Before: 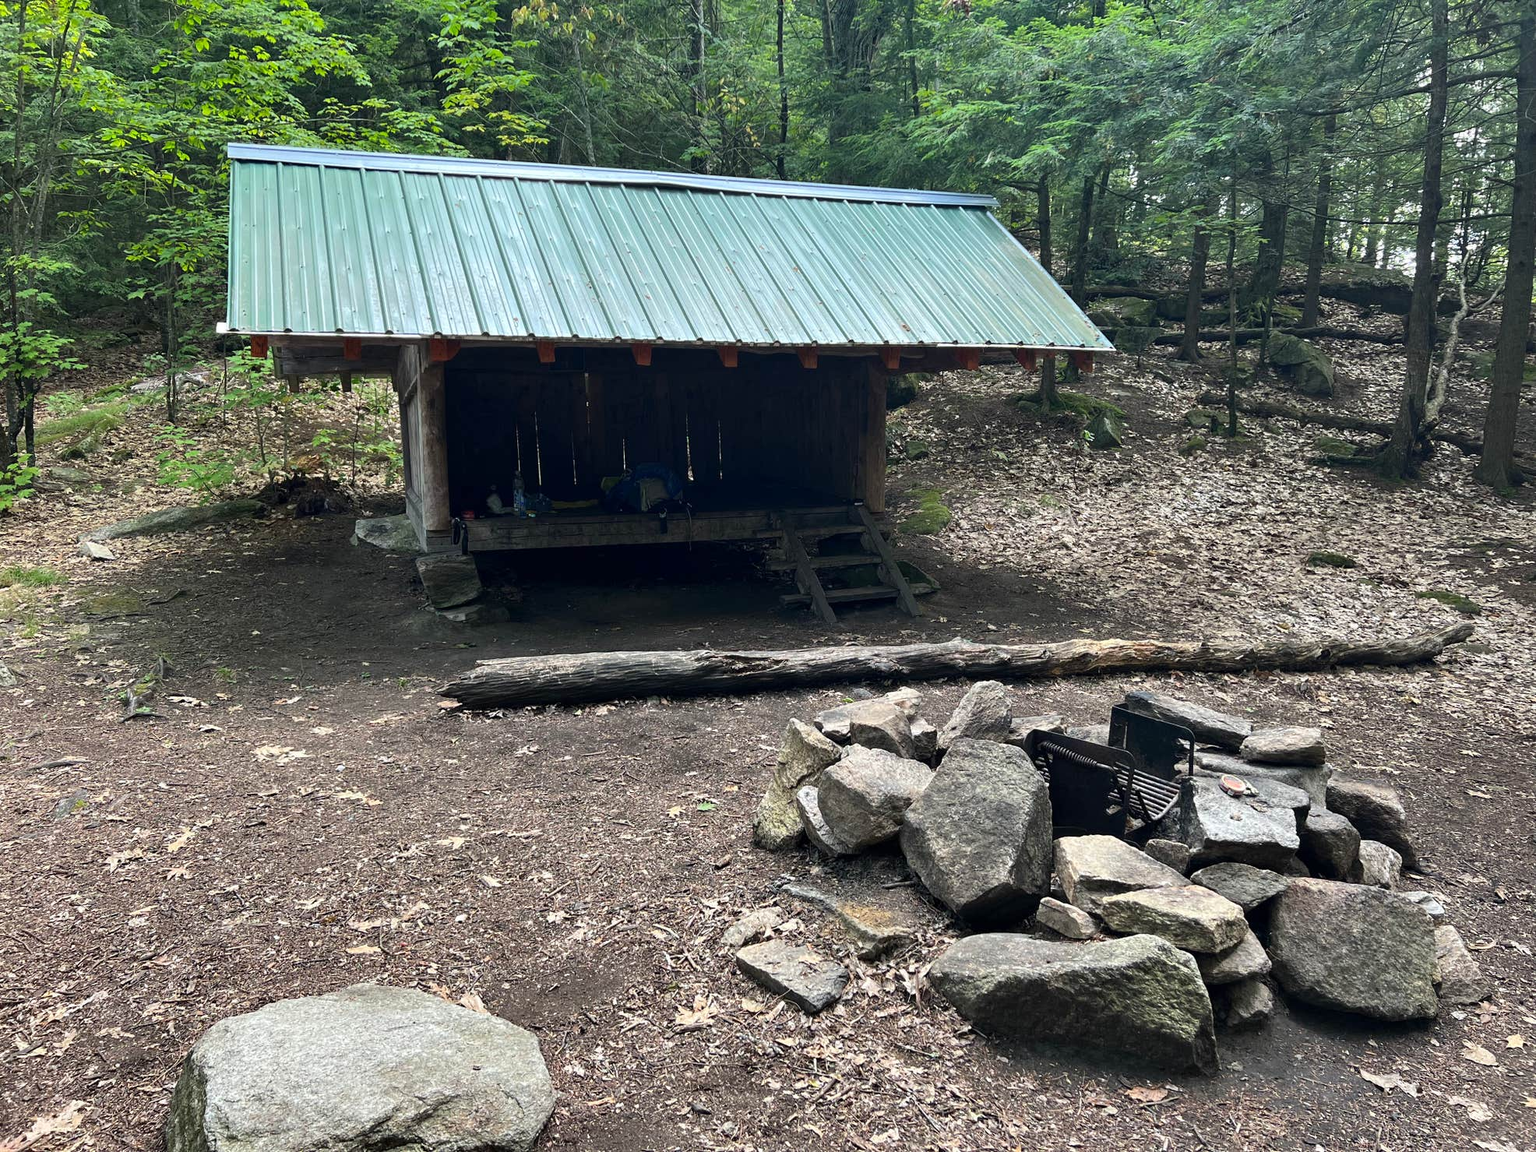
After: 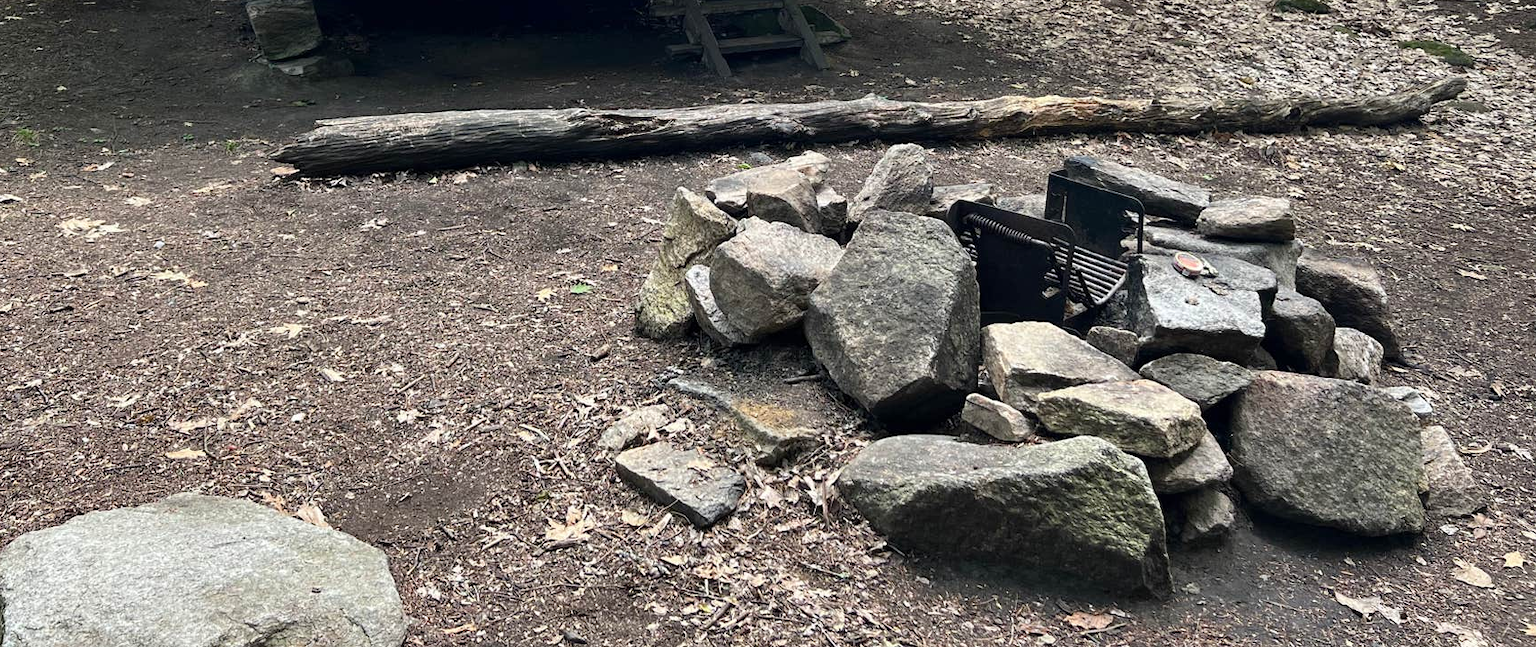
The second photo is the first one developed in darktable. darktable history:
crop and rotate: left 13.242%, top 48.279%, bottom 2.962%
